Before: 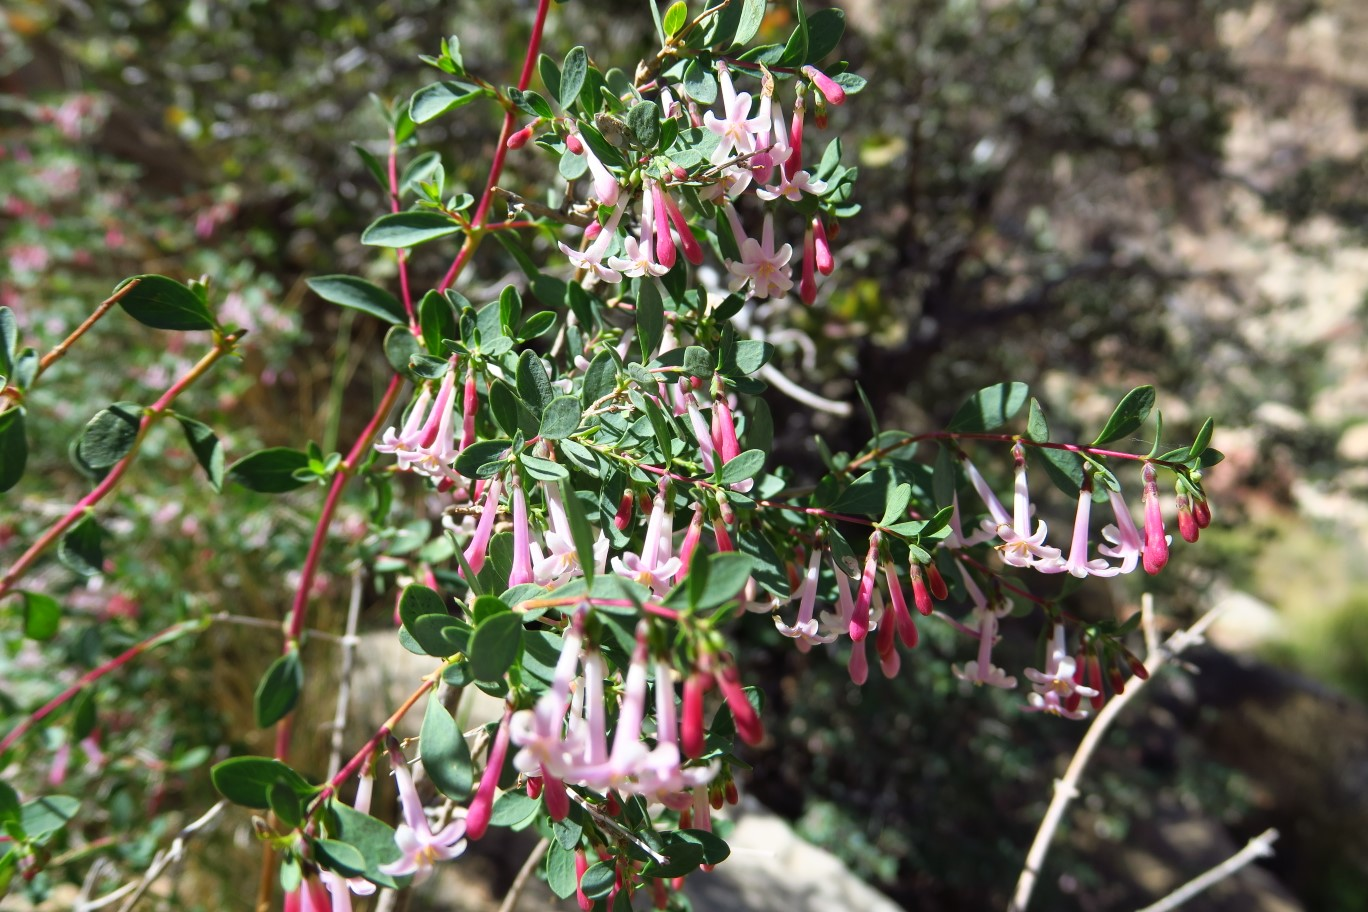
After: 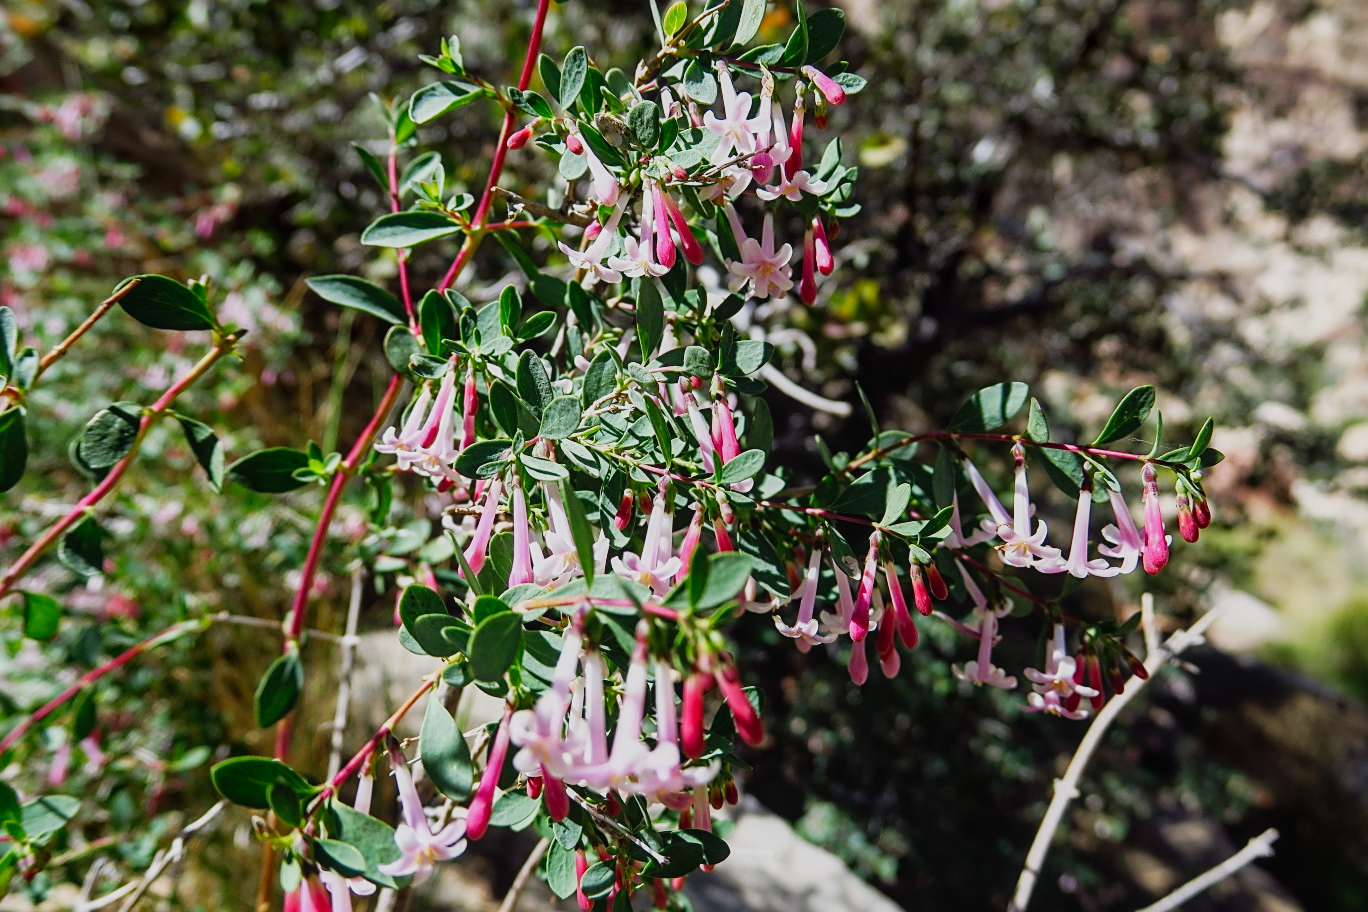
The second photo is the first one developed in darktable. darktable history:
filmic rgb: black relative exposure -16 EV, white relative exposure 5.31 EV, hardness 5.9, contrast 1.25, preserve chrominance no, color science v5 (2021)
local contrast: detail 110%
white balance: red 1.004, blue 1.024
sharpen: on, module defaults
